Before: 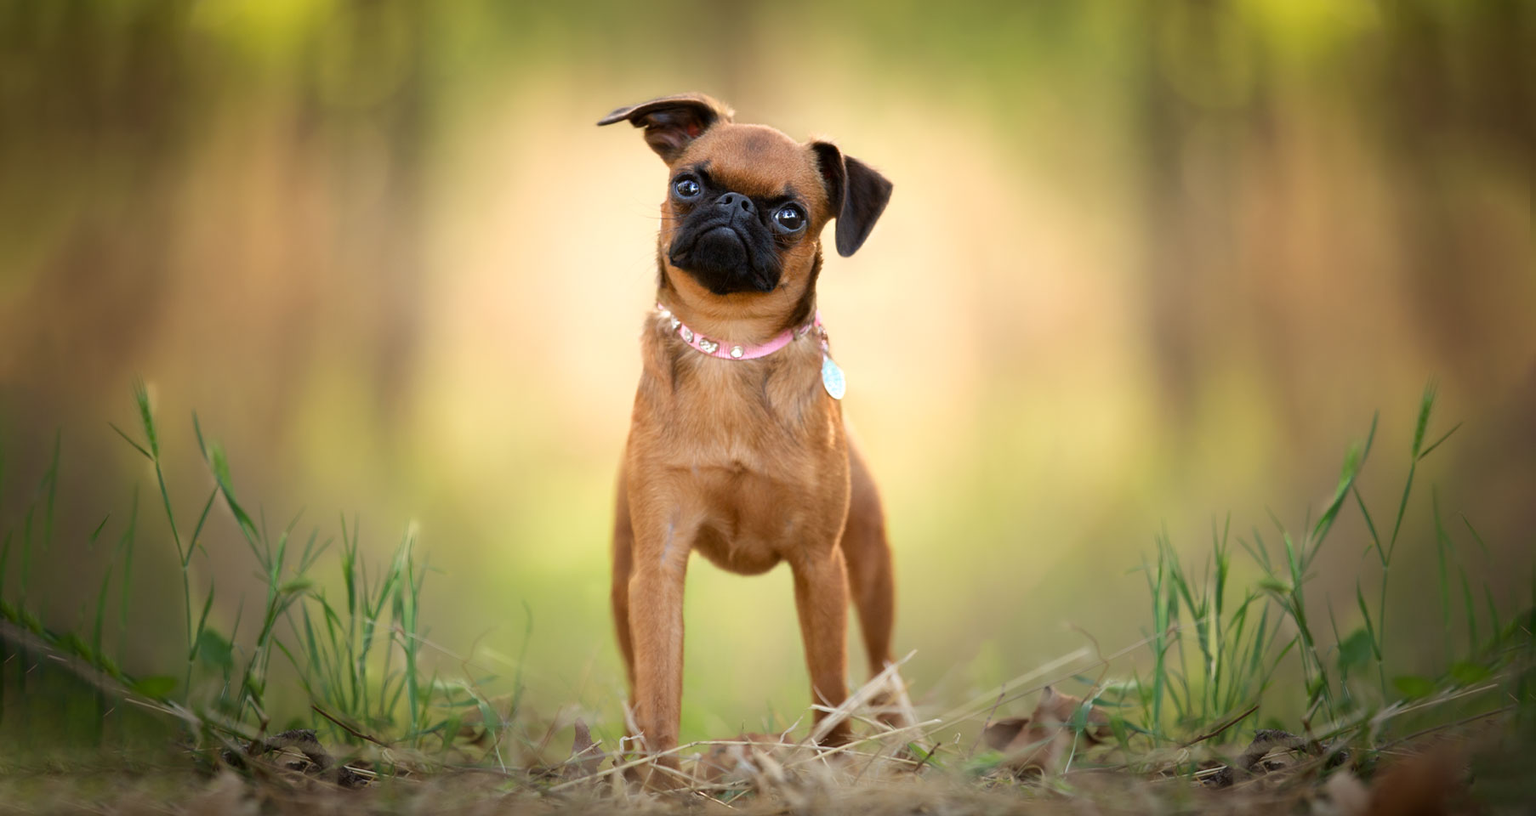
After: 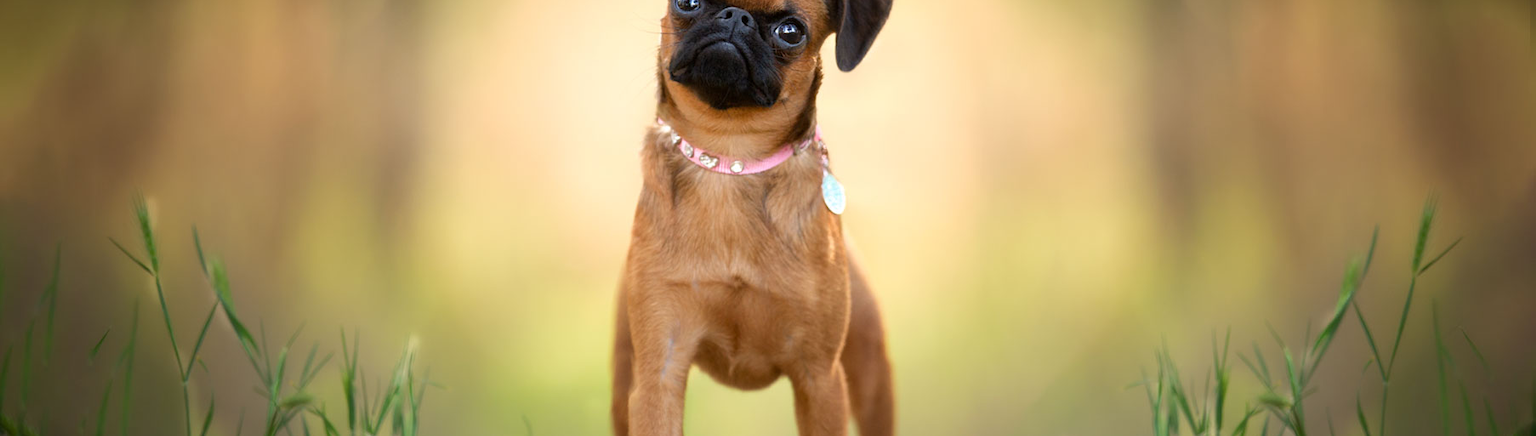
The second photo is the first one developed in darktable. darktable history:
crop and rotate: top 22.726%, bottom 23.8%
